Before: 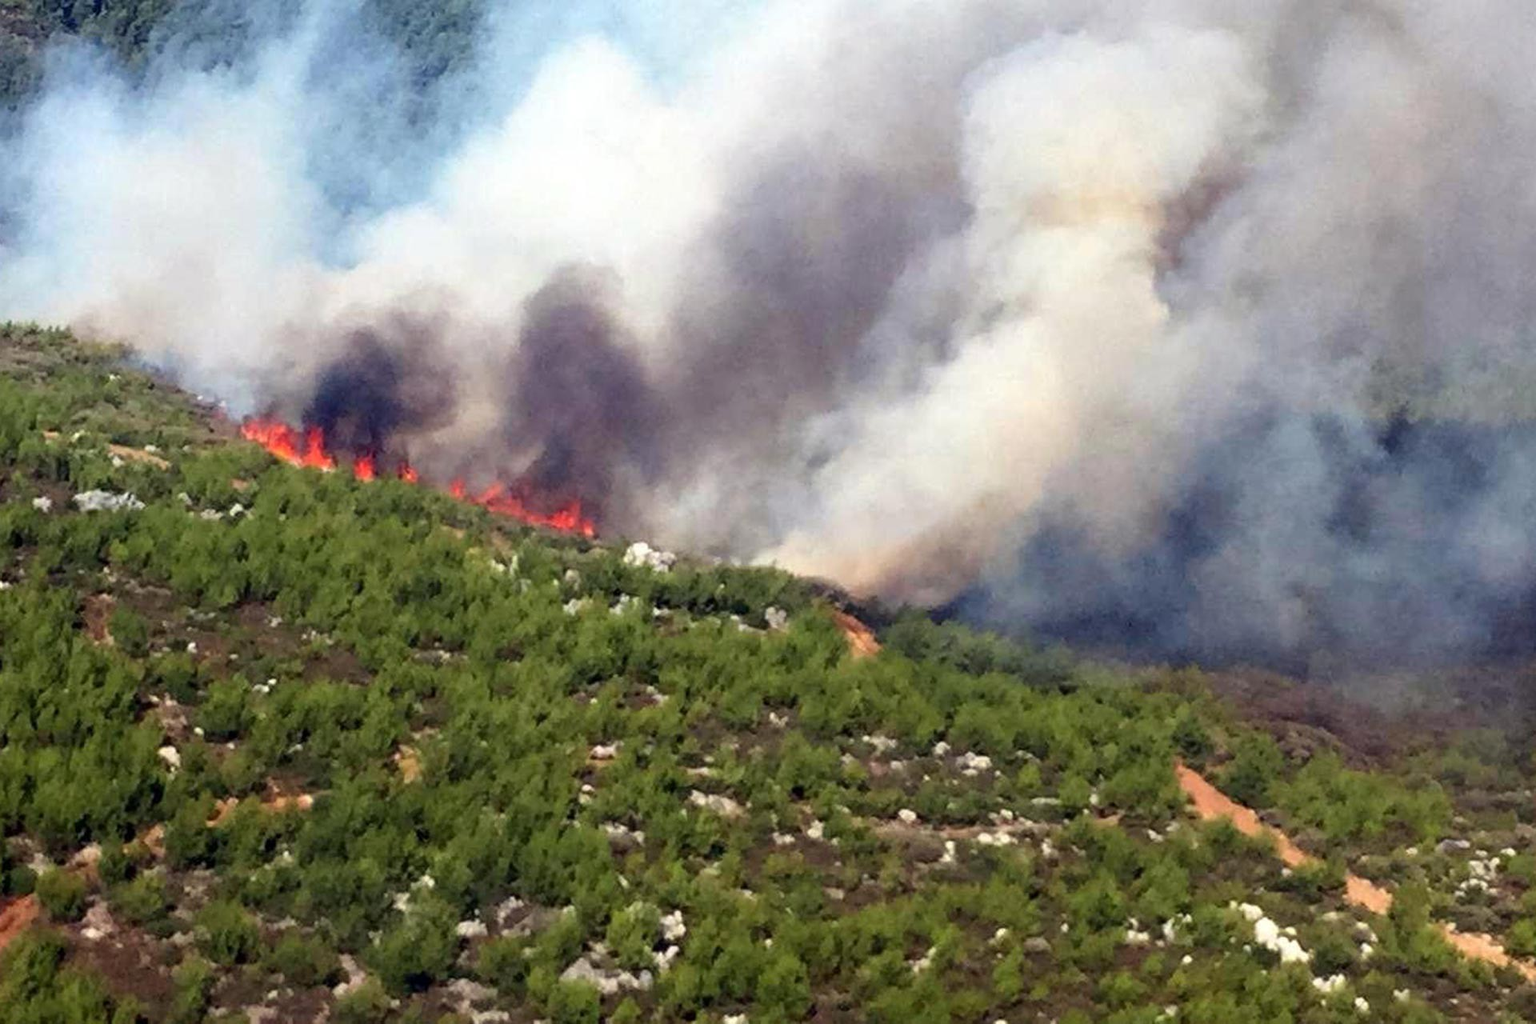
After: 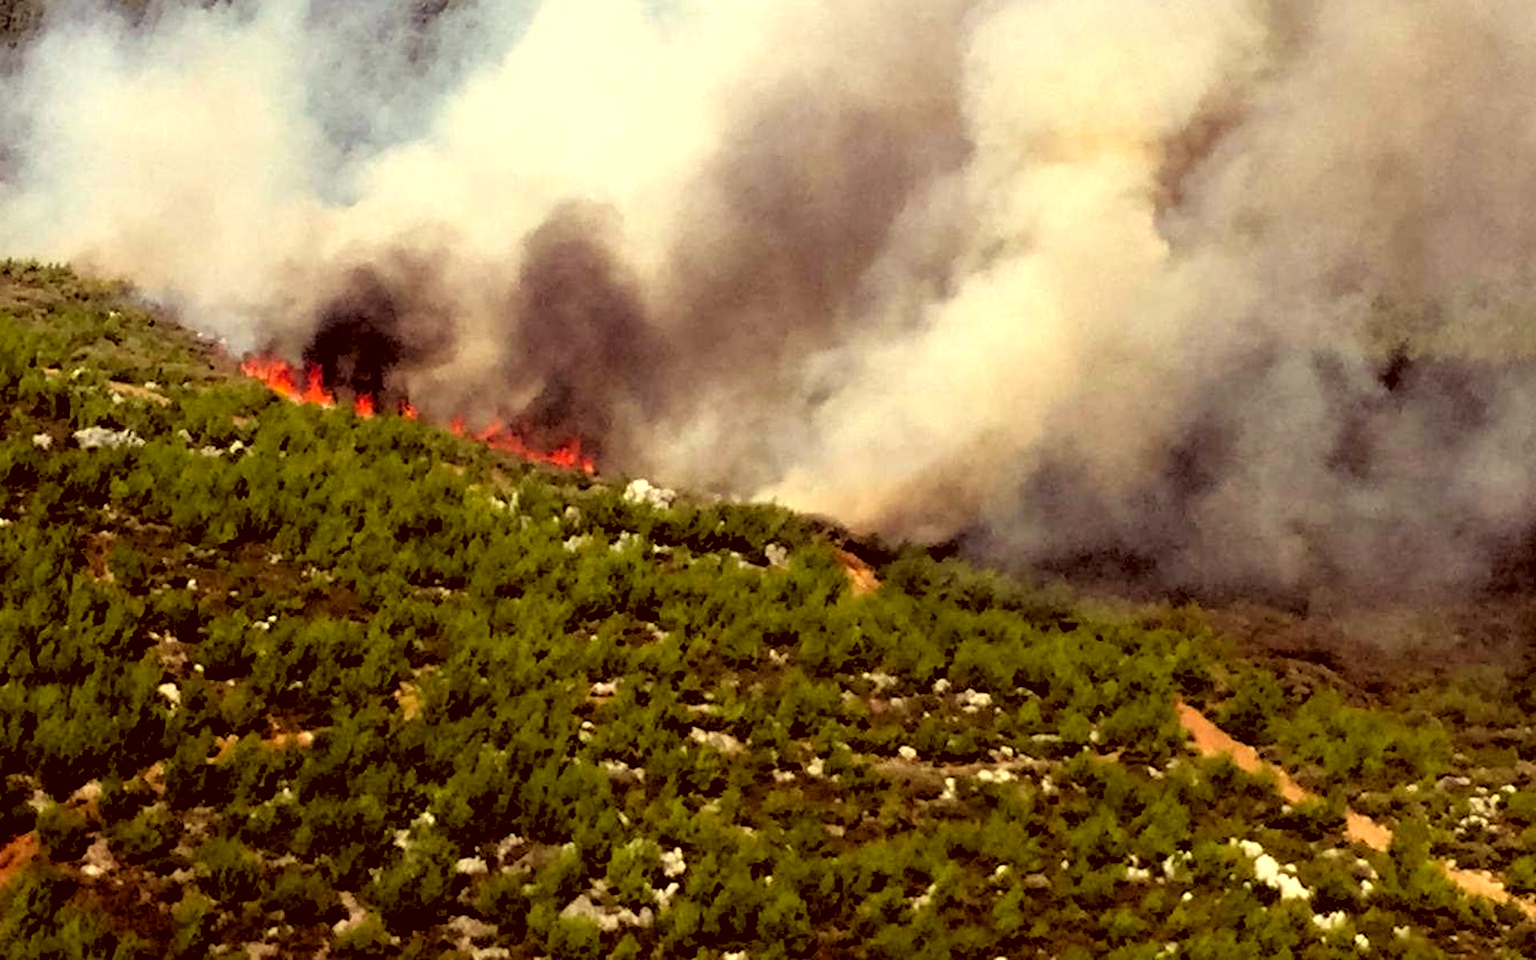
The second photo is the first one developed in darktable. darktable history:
crop and rotate: top 6.25%
color correction: highlights a* 1.12, highlights b* 24.26, shadows a* 15.58, shadows b* 24.26
rgb levels: levels [[0.034, 0.472, 0.904], [0, 0.5, 1], [0, 0.5, 1]]
